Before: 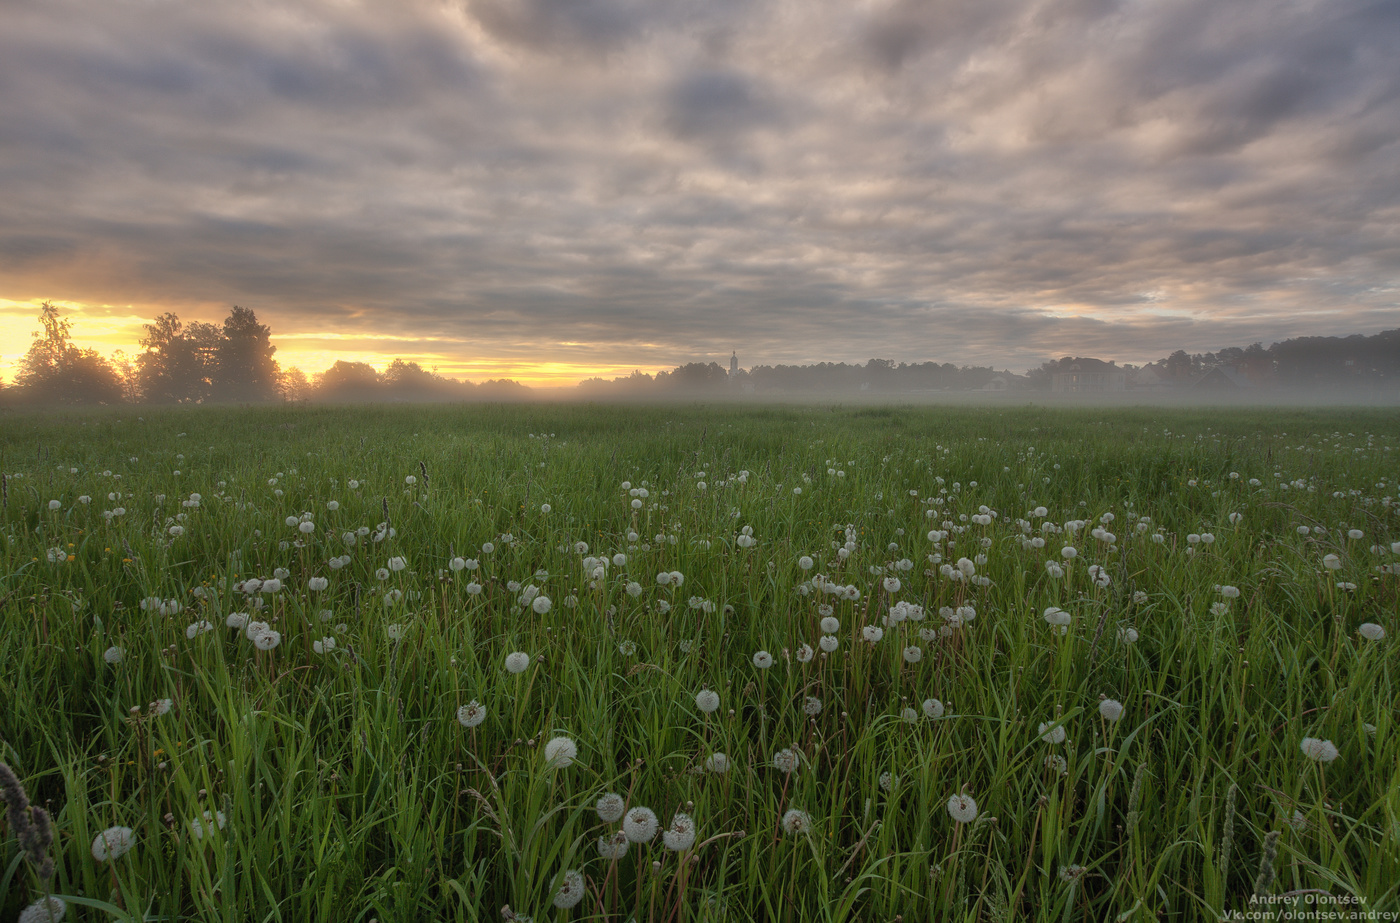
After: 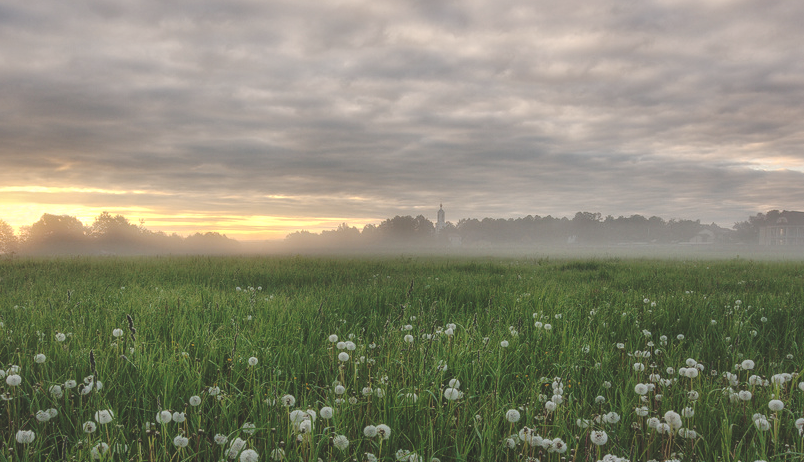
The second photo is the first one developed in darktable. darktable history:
local contrast: highlights 4%, shadows 5%, detail 133%
base curve: curves: ch0 [(0, 0.024) (0.055, 0.065) (0.121, 0.166) (0.236, 0.319) (0.693, 0.726) (1, 1)], preserve colors none
crop: left 20.978%, top 15.977%, right 21.578%, bottom 33.93%
contrast brightness saturation: saturation -0.066
